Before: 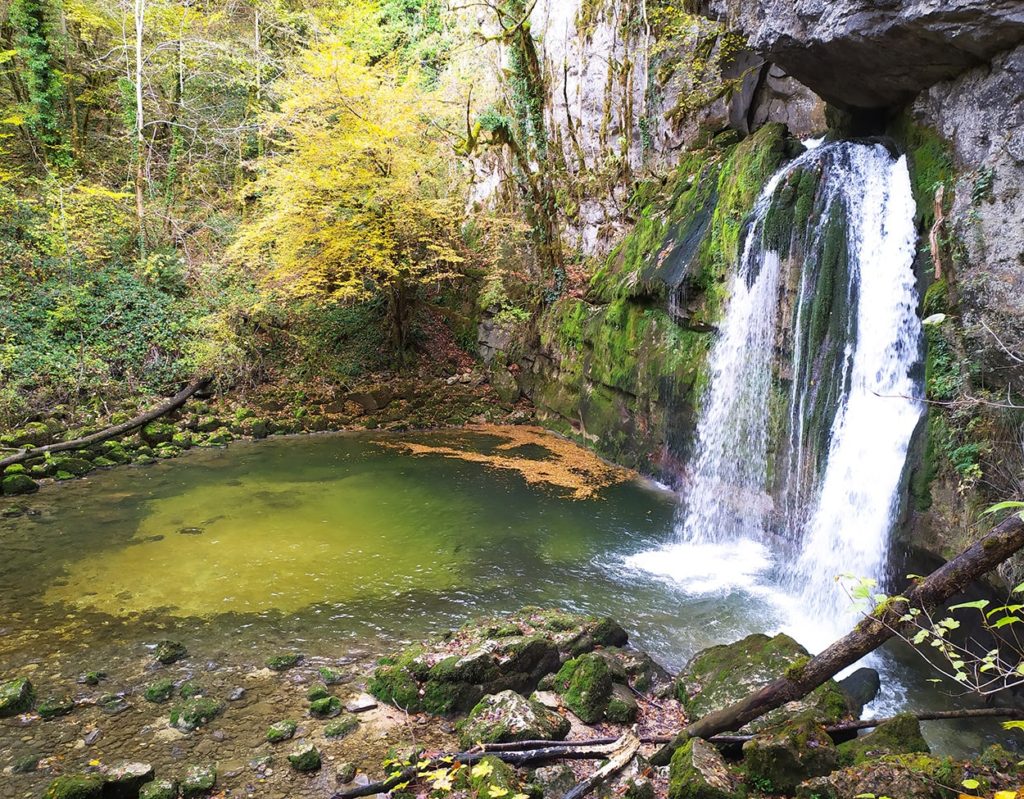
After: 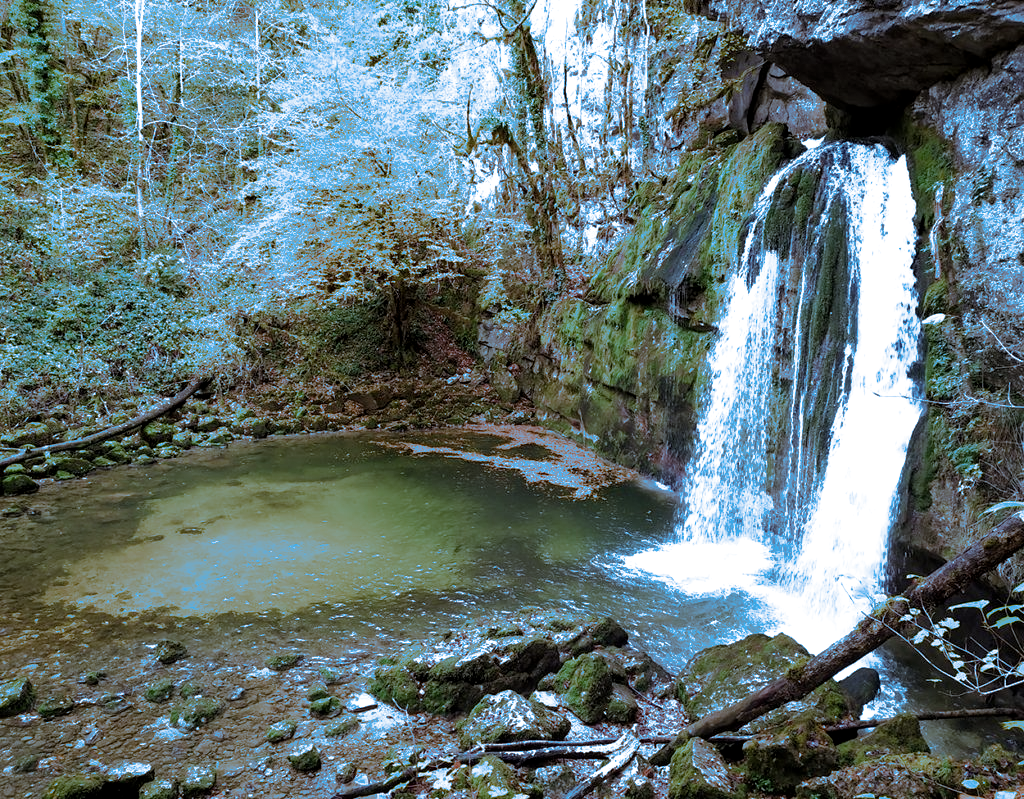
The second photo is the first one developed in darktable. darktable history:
split-toning: shadows › hue 220°, shadows › saturation 0.64, highlights › hue 220°, highlights › saturation 0.64, balance 0, compress 5.22%
tone equalizer: on, module defaults
filmic rgb: white relative exposure 2.45 EV, hardness 6.33
local contrast: highlights 100%, shadows 100%, detail 120%, midtone range 0.2
